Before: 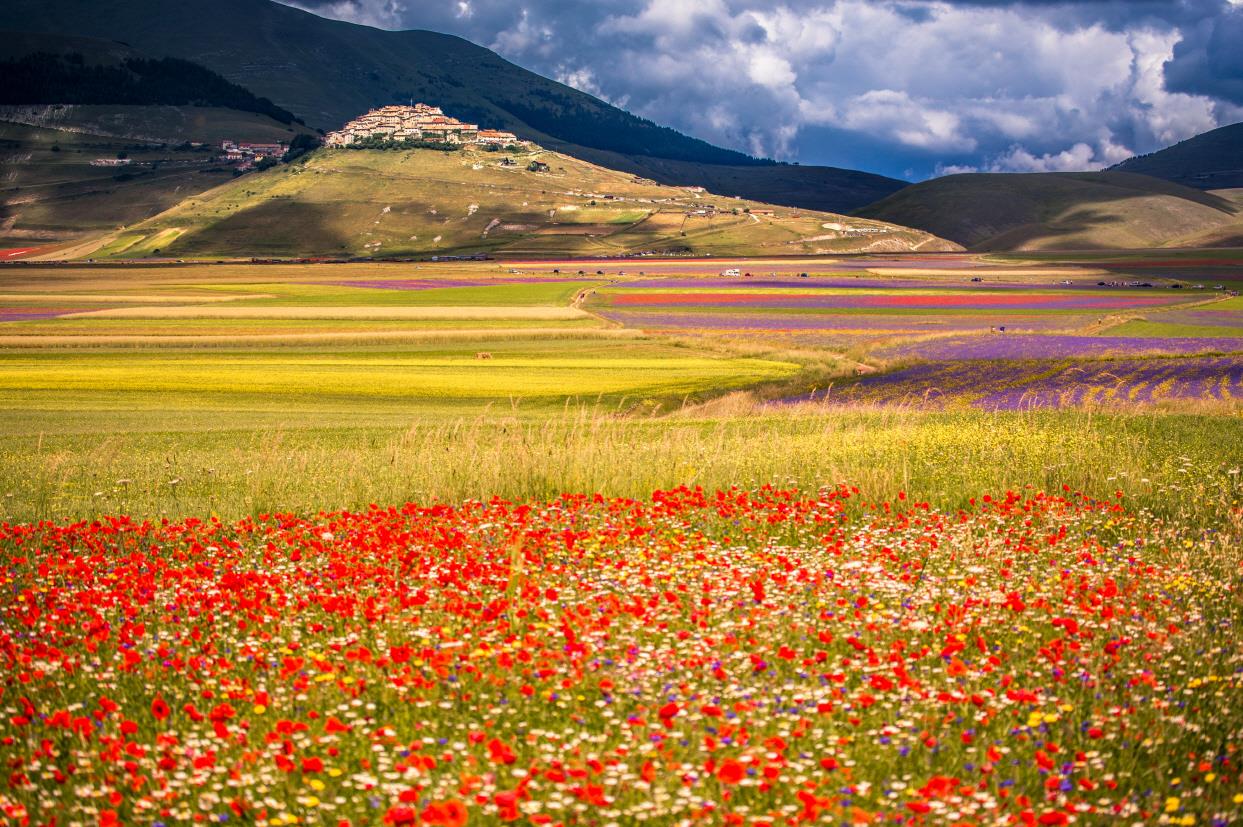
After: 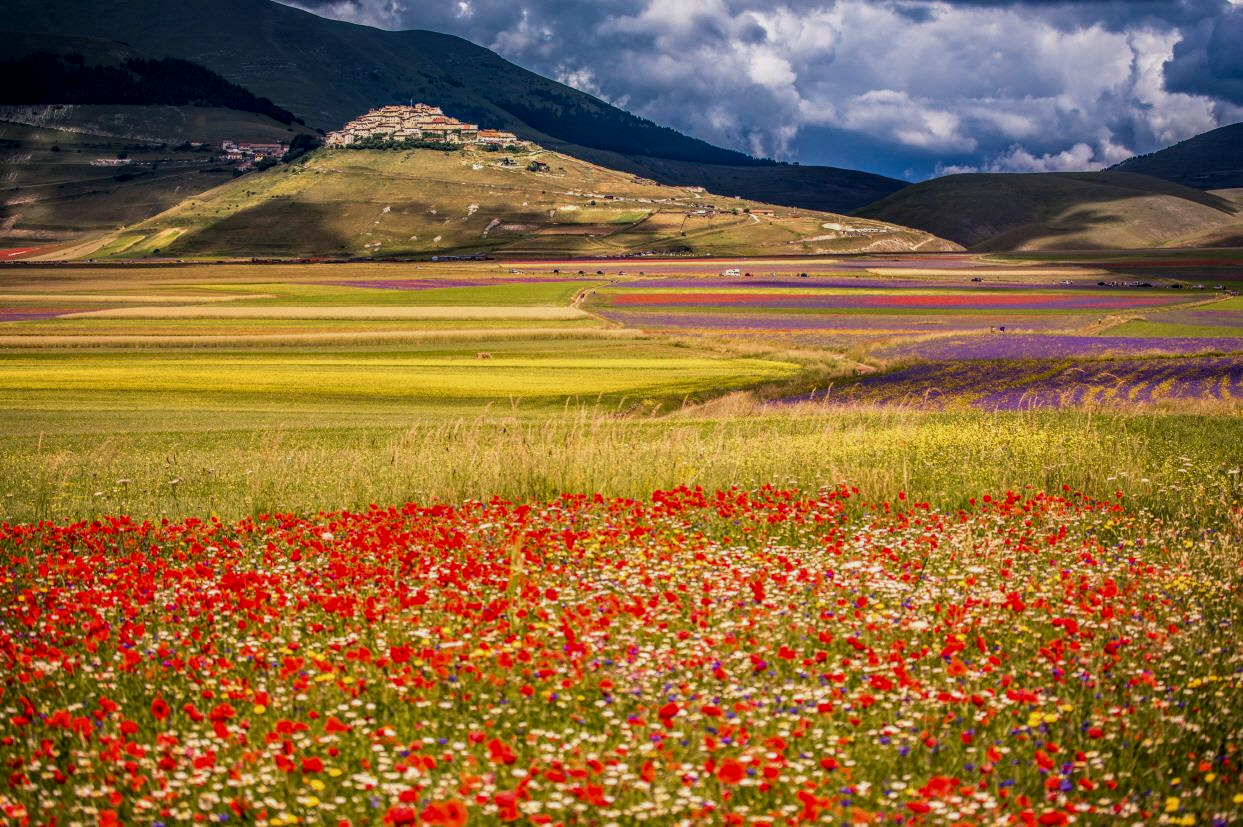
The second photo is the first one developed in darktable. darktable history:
local contrast: highlights 29%, detail 130%
exposure: exposure -0.383 EV, compensate highlight preservation false
